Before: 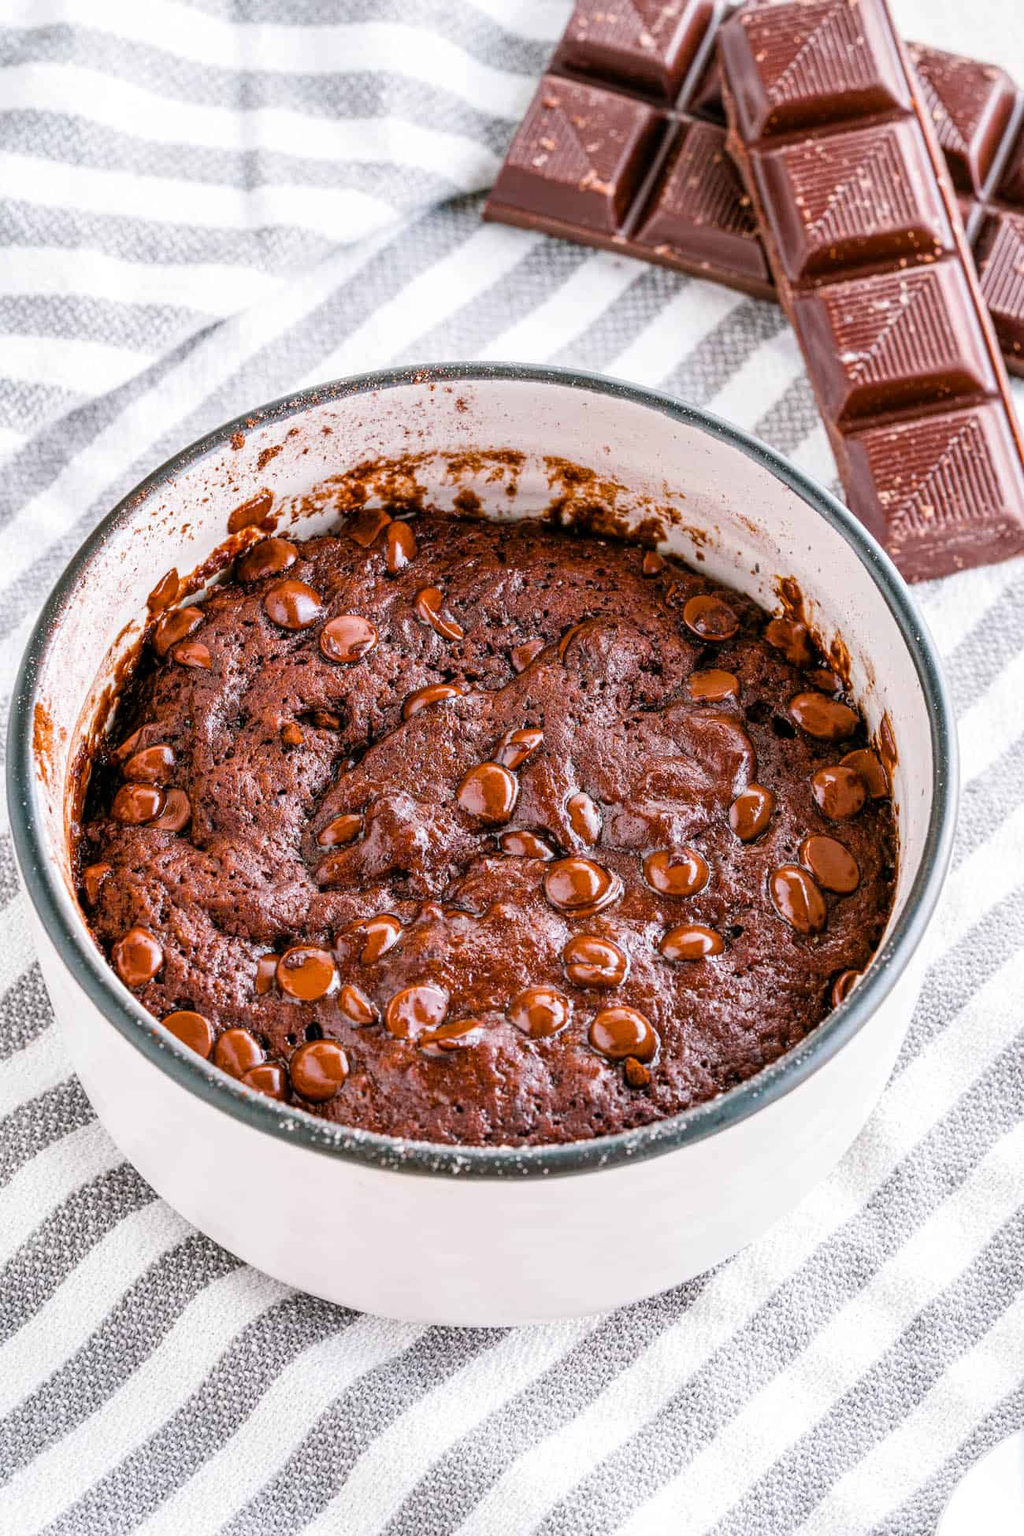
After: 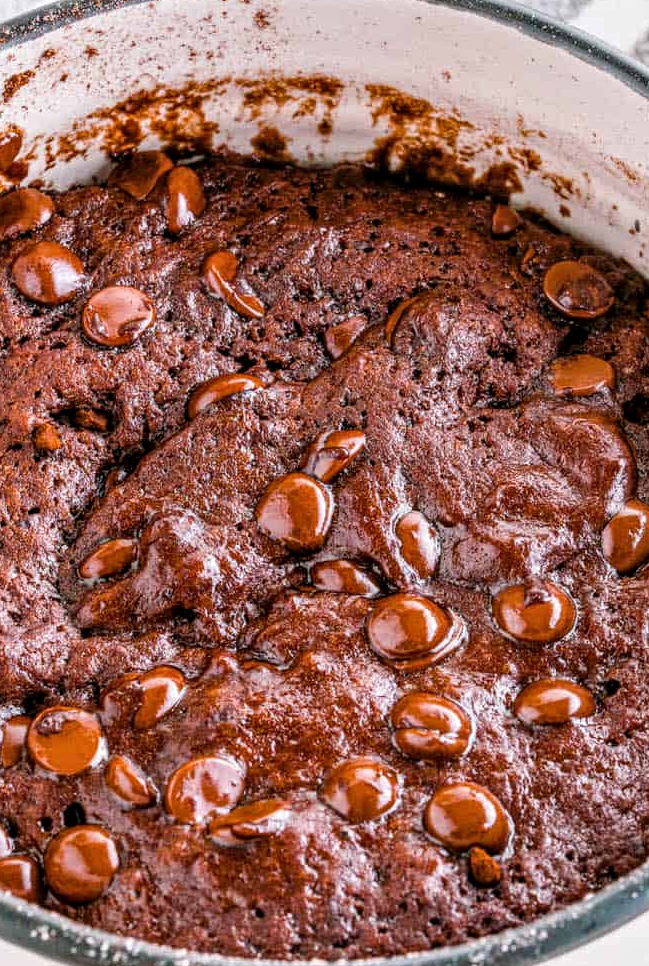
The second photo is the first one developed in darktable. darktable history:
crop: left 24.94%, top 25.393%, right 25.065%, bottom 25.018%
local contrast: on, module defaults
